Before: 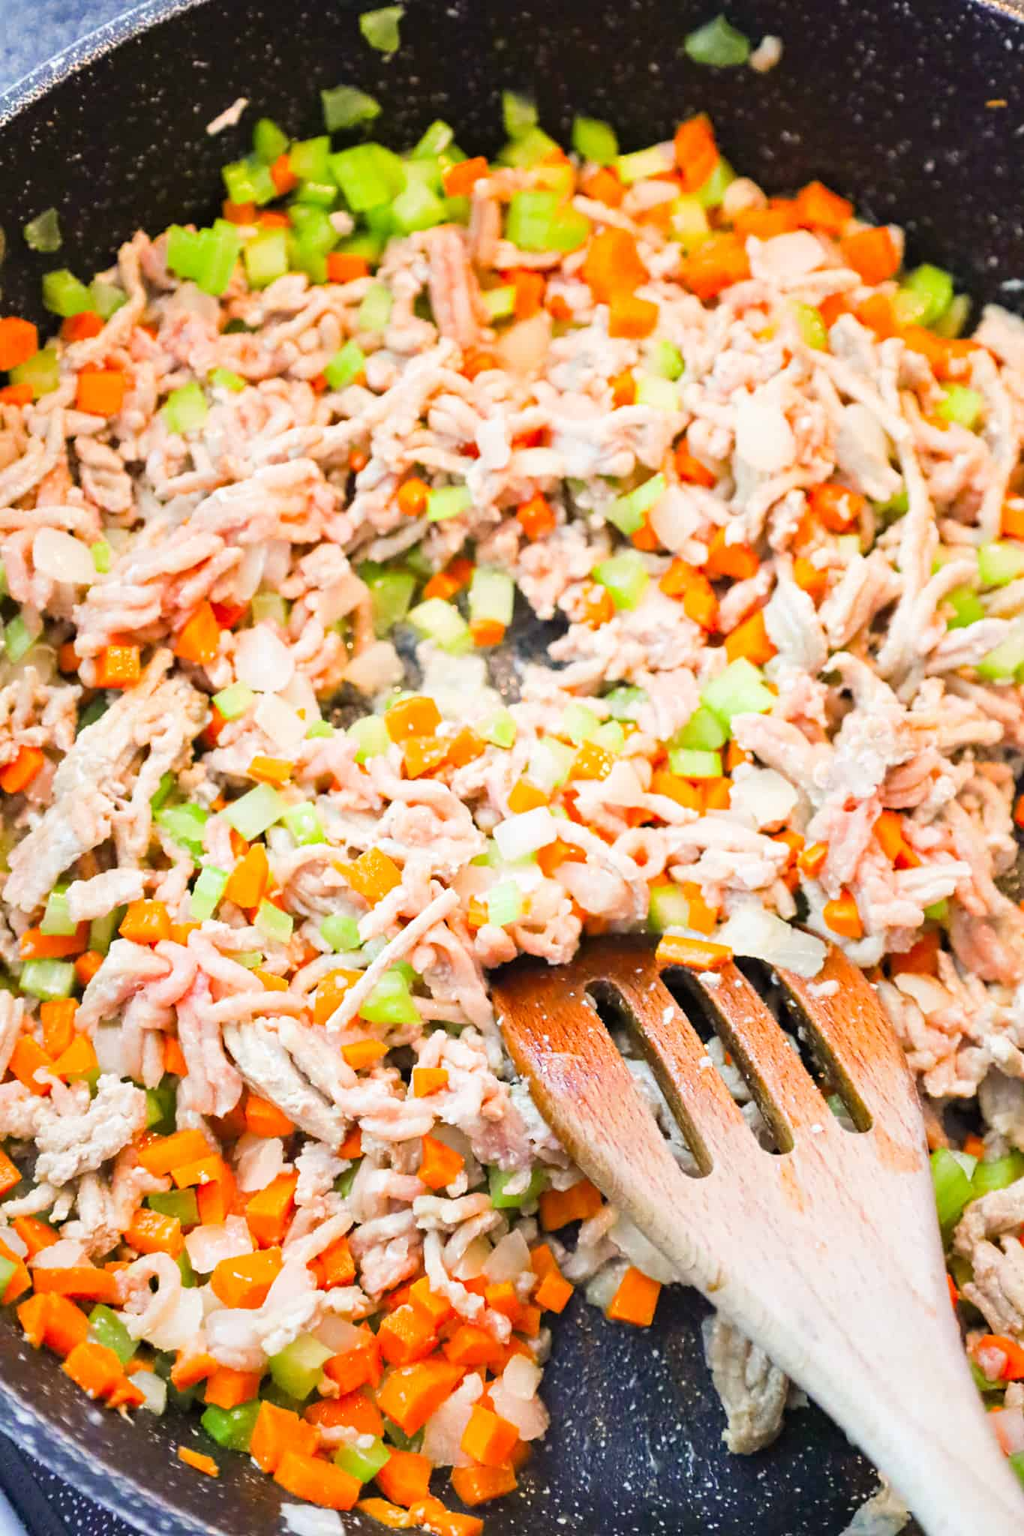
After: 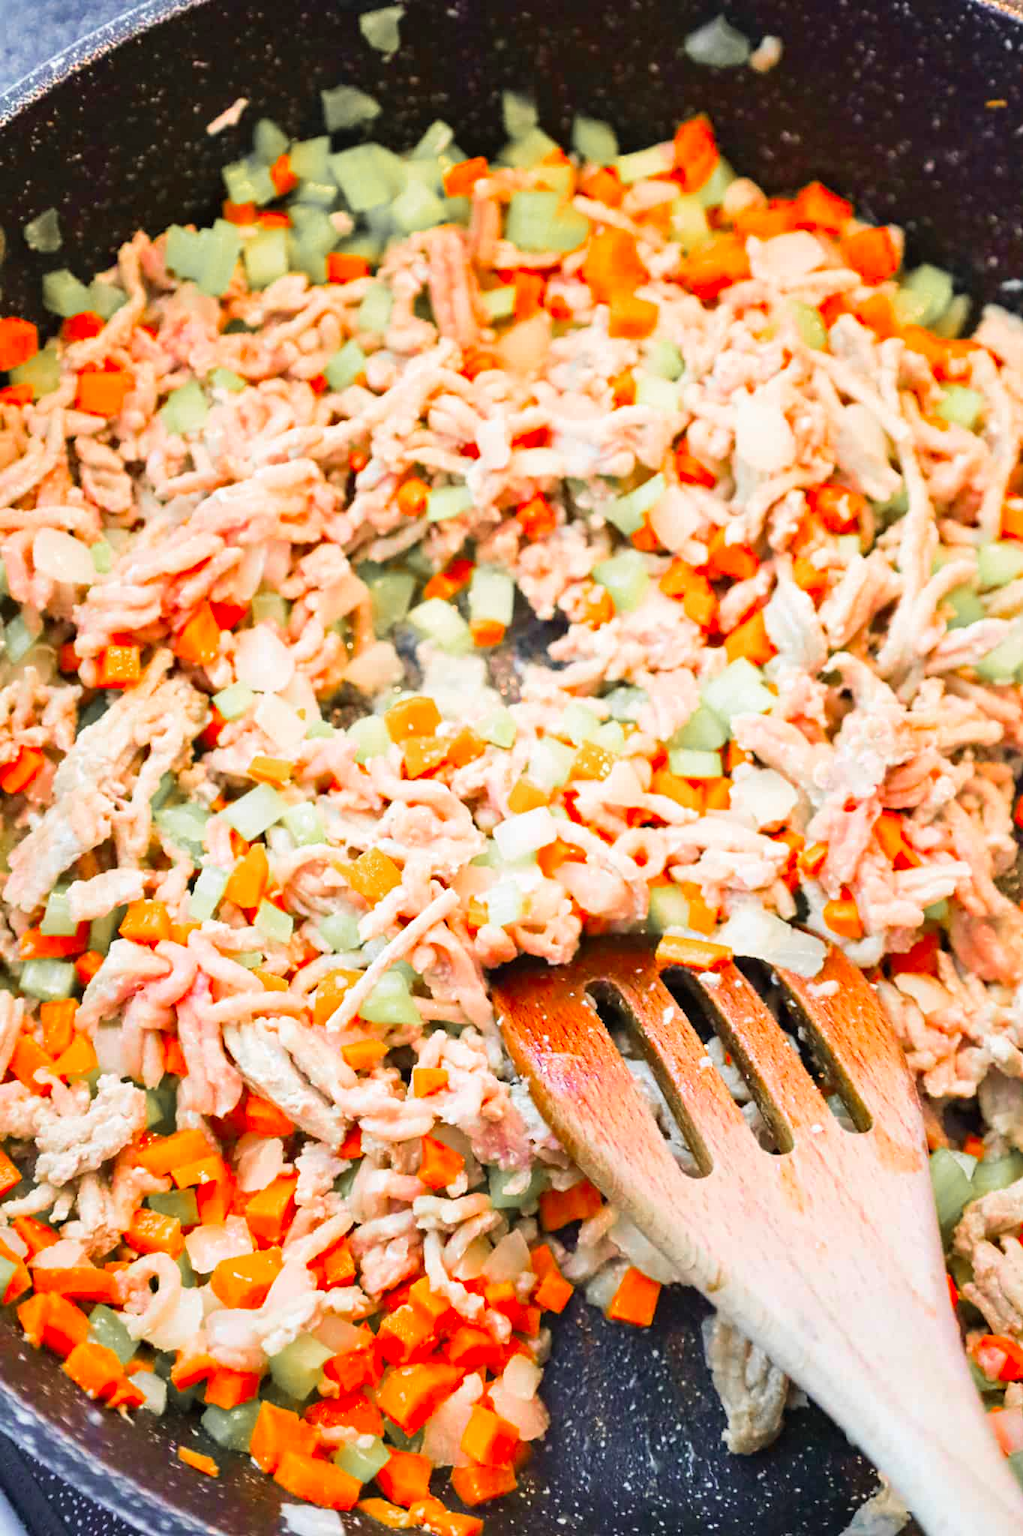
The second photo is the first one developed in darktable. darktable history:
velvia: strength 24.76%
color zones: curves: ch1 [(0, 0.679) (0.143, 0.647) (0.286, 0.261) (0.378, -0.011) (0.571, 0.396) (0.714, 0.399) (0.857, 0.406) (1, 0.679)]
